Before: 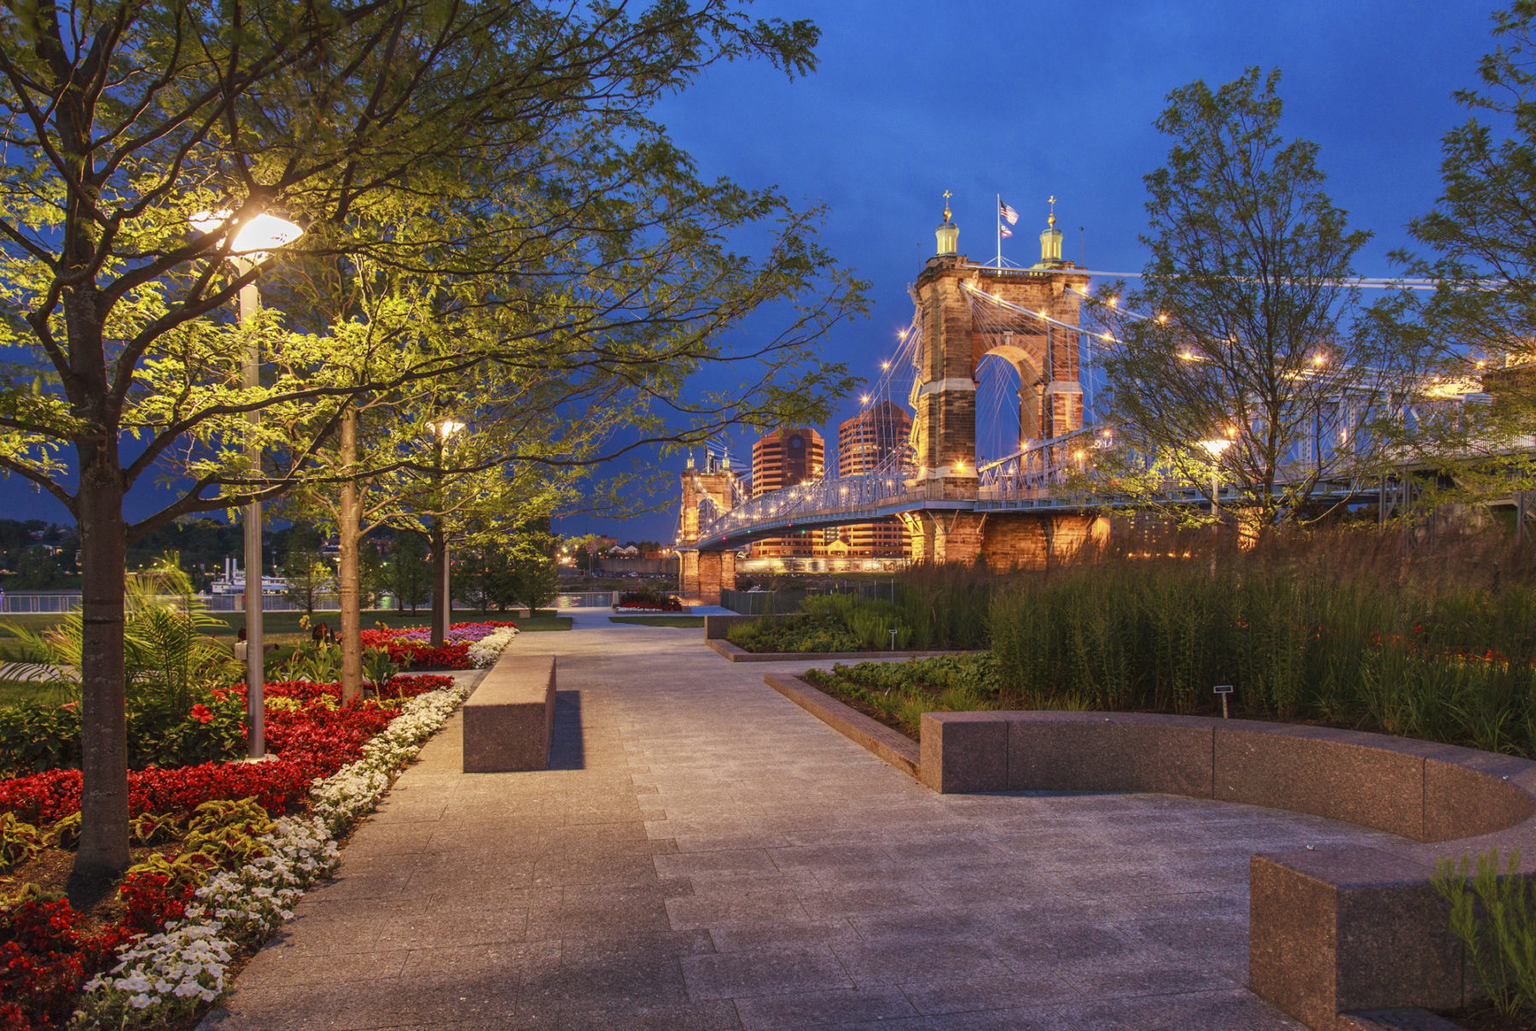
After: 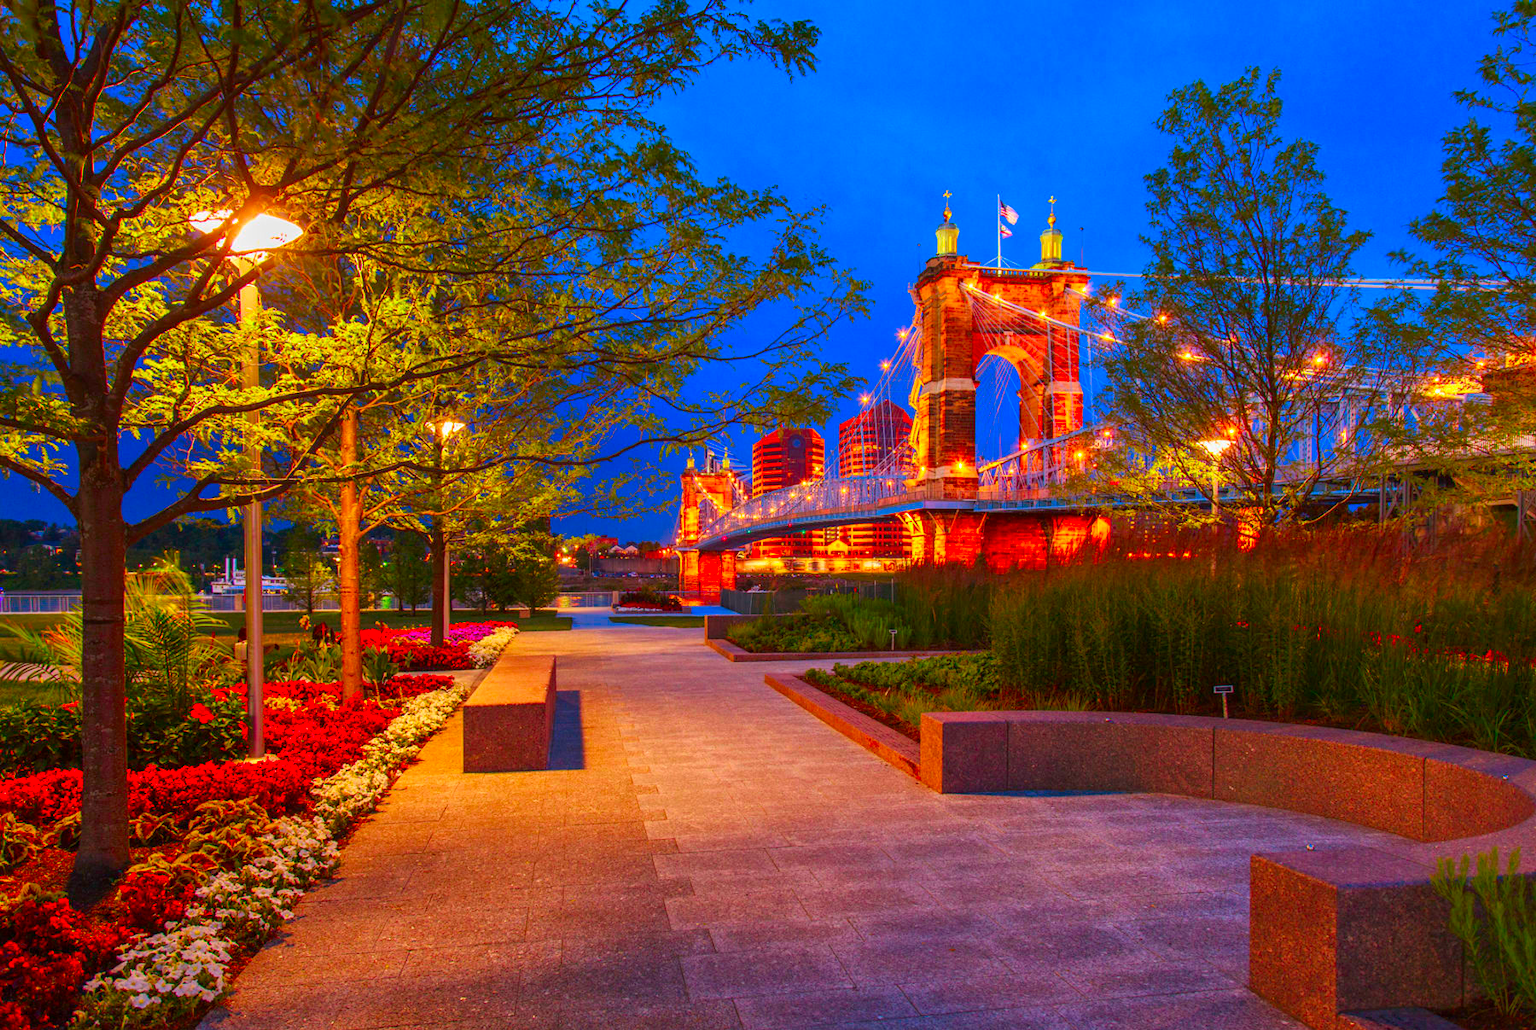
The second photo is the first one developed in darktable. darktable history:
color correction: highlights b* 0.055, saturation 2.16
